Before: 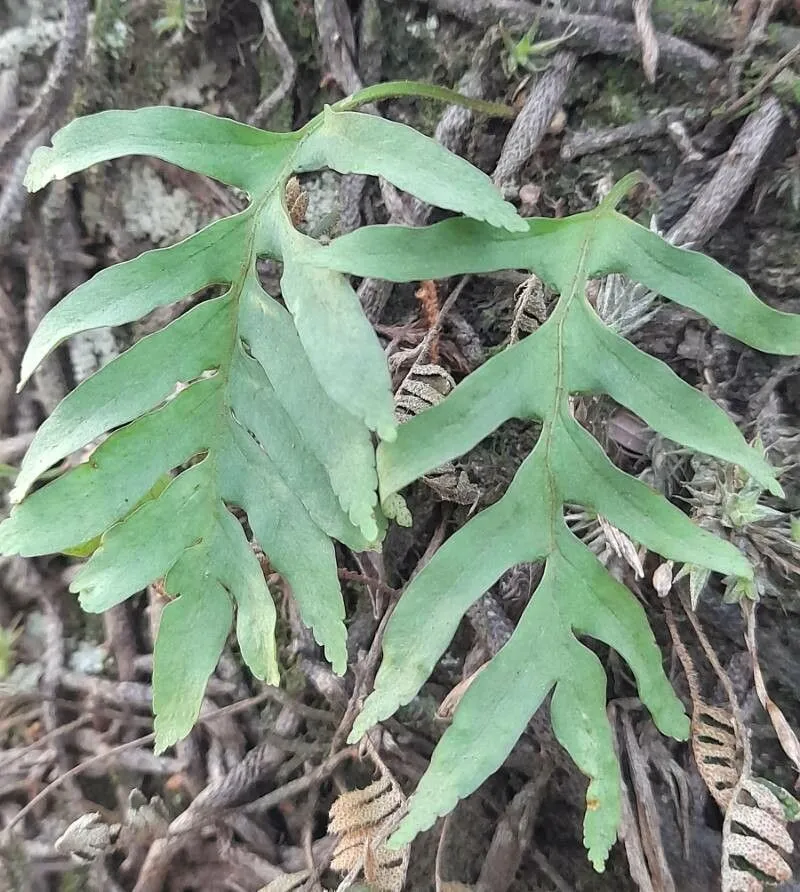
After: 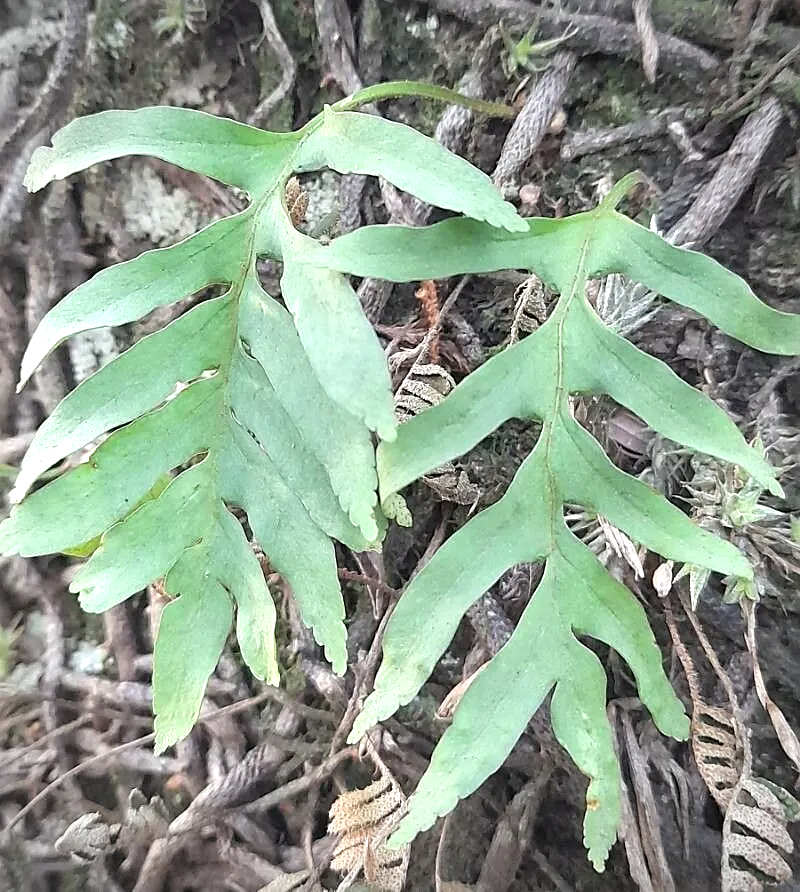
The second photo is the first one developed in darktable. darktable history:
sharpen: radius 1.864, amount 0.398, threshold 1.271
exposure: exposure 0.493 EV, compensate highlight preservation false
vignetting: on, module defaults
